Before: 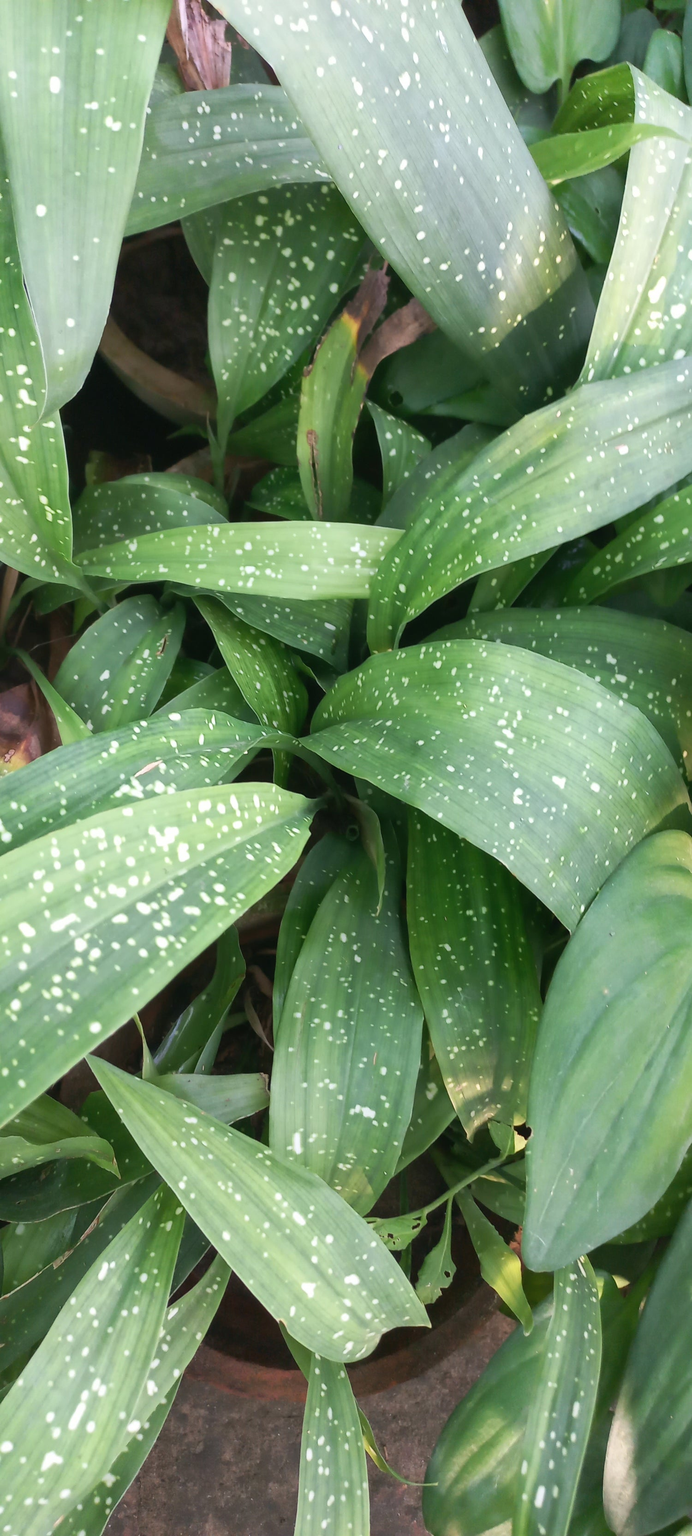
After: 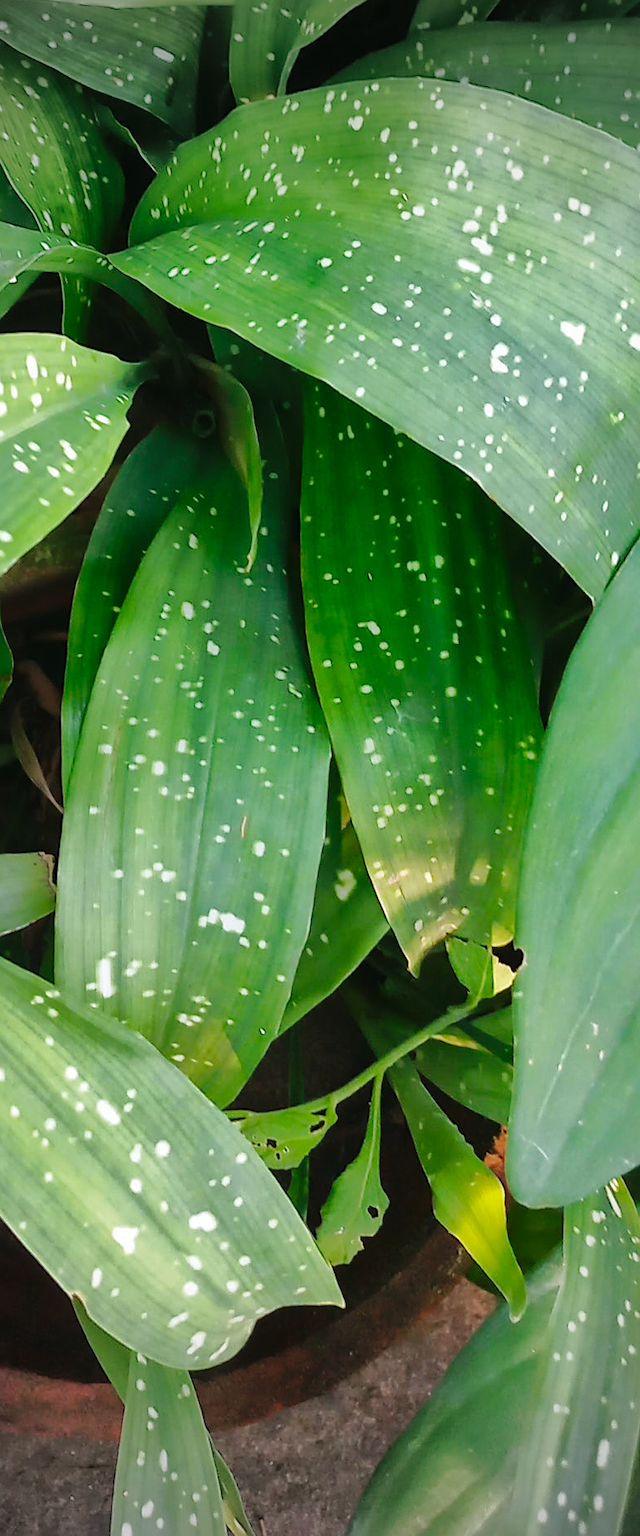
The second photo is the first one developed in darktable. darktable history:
base curve: curves: ch0 [(0, 0) (0.036, 0.025) (0.121, 0.166) (0.206, 0.329) (0.605, 0.79) (1, 1)], preserve colors none
crop: left 34.479%, top 38.822%, right 13.718%, bottom 5.172%
color balance rgb: linear chroma grading › global chroma 6.48%, perceptual saturation grading › global saturation 12.96%, global vibrance 6.02%
shadows and highlights: shadows 25, highlights -70
vignetting: fall-off start 67.15%, brightness -0.442, saturation -0.691, width/height ratio 1.011, unbound false
sharpen: on, module defaults
